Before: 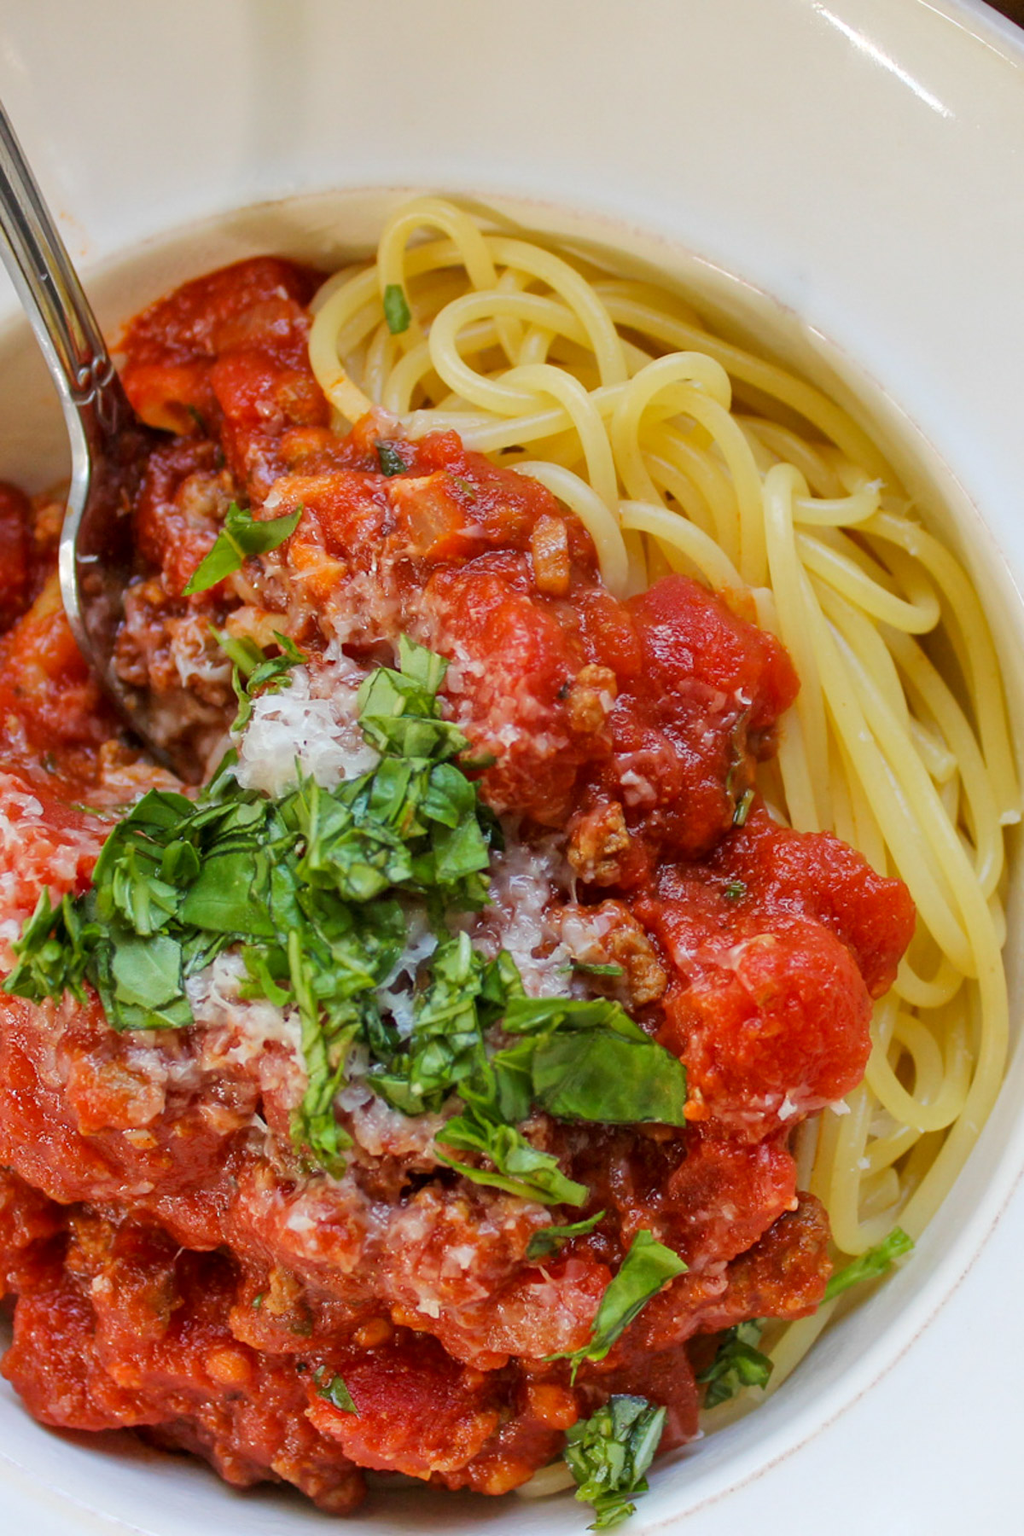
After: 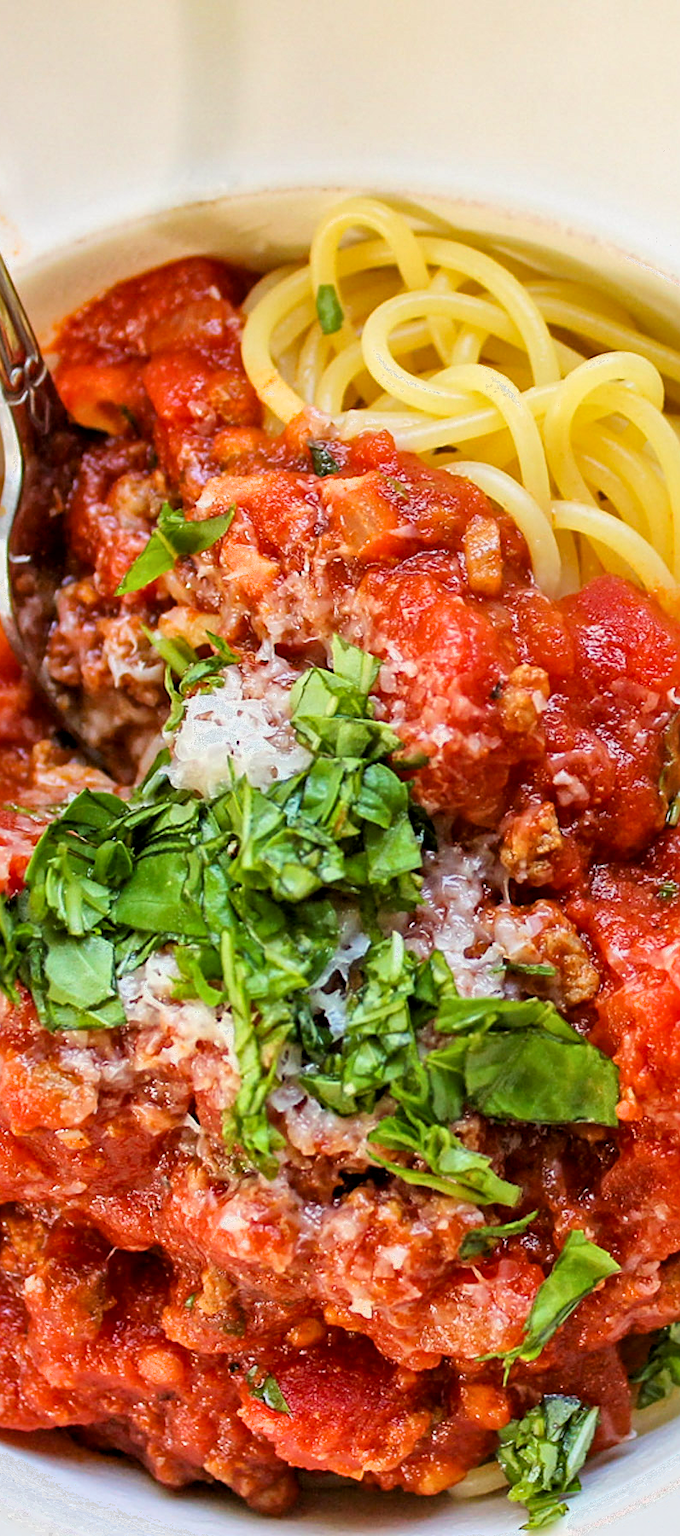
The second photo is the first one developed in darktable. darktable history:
exposure: black level correction 0.001, exposure 0.499 EV, compensate highlight preservation false
sharpen: on, module defaults
filmic rgb: middle gray luminance 18.21%, black relative exposure -11.43 EV, white relative exposure 2.55 EV, threshold 3.01 EV, target black luminance 0%, hardness 8.44, latitude 98.87%, contrast 1.08, shadows ↔ highlights balance 0.537%, enable highlight reconstruction true
crop and rotate: left 6.629%, right 26.801%
local contrast: mode bilateral grid, contrast 19, coarseness 49, detail 119%, midtone range 0.2
haze removal: adaptive false
